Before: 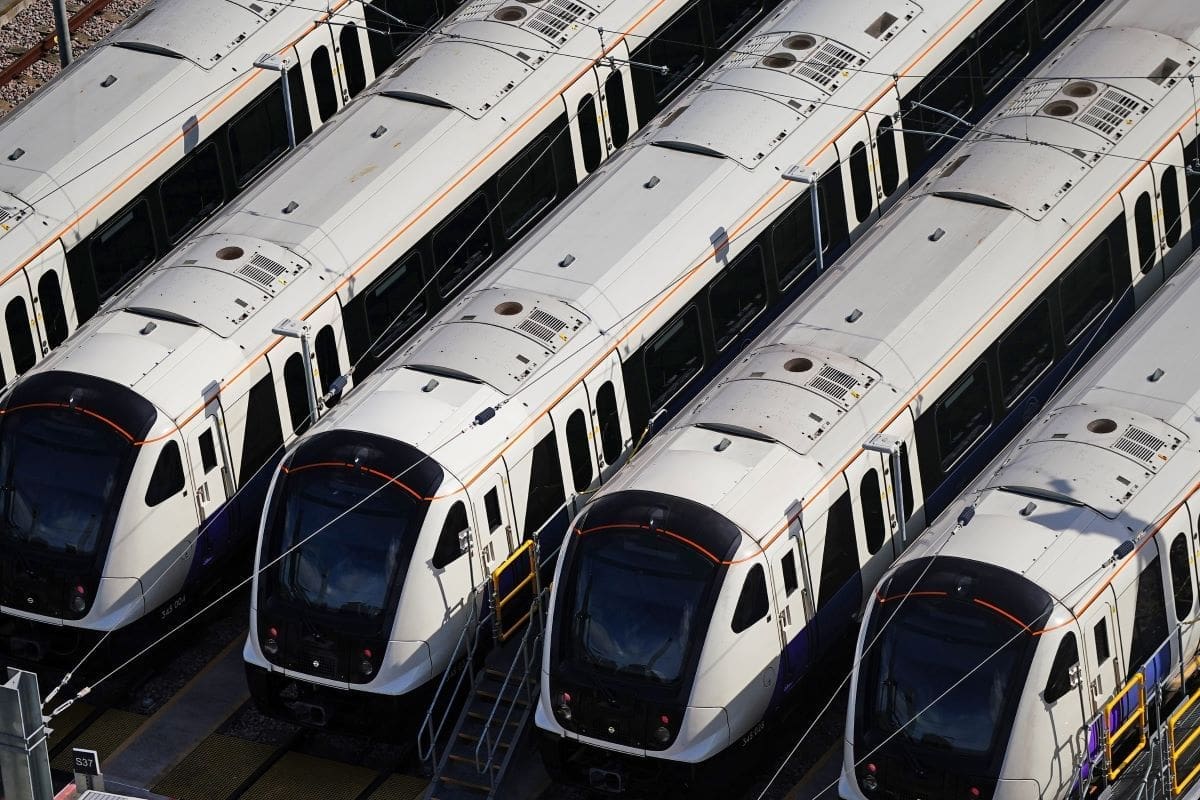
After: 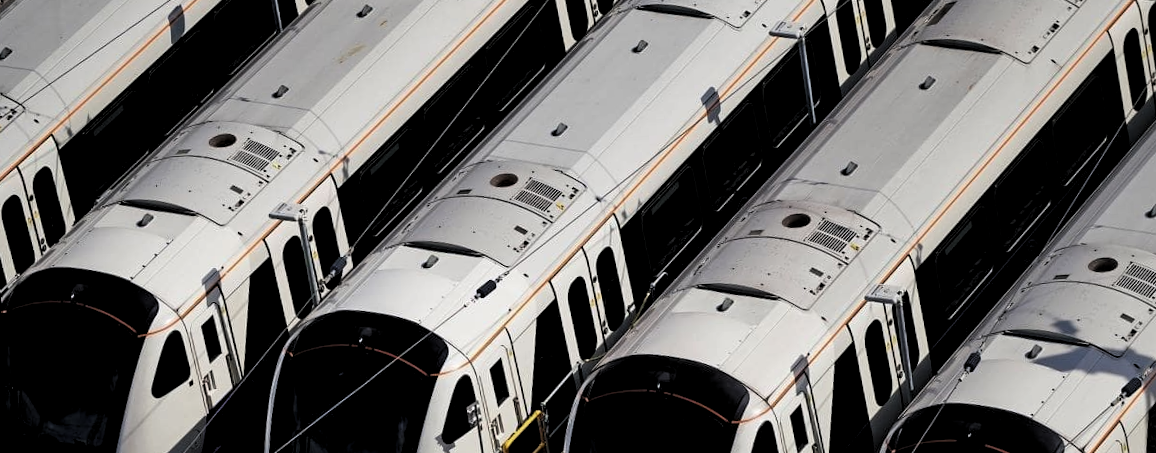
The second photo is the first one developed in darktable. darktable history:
levels: levels [0.116, 0.574, 1]
rotate and perspective: rotation -3.18°, automatic cropping off
crop: left 1.744%, top 19.225%, right 5.069%, bottom 28.357%
